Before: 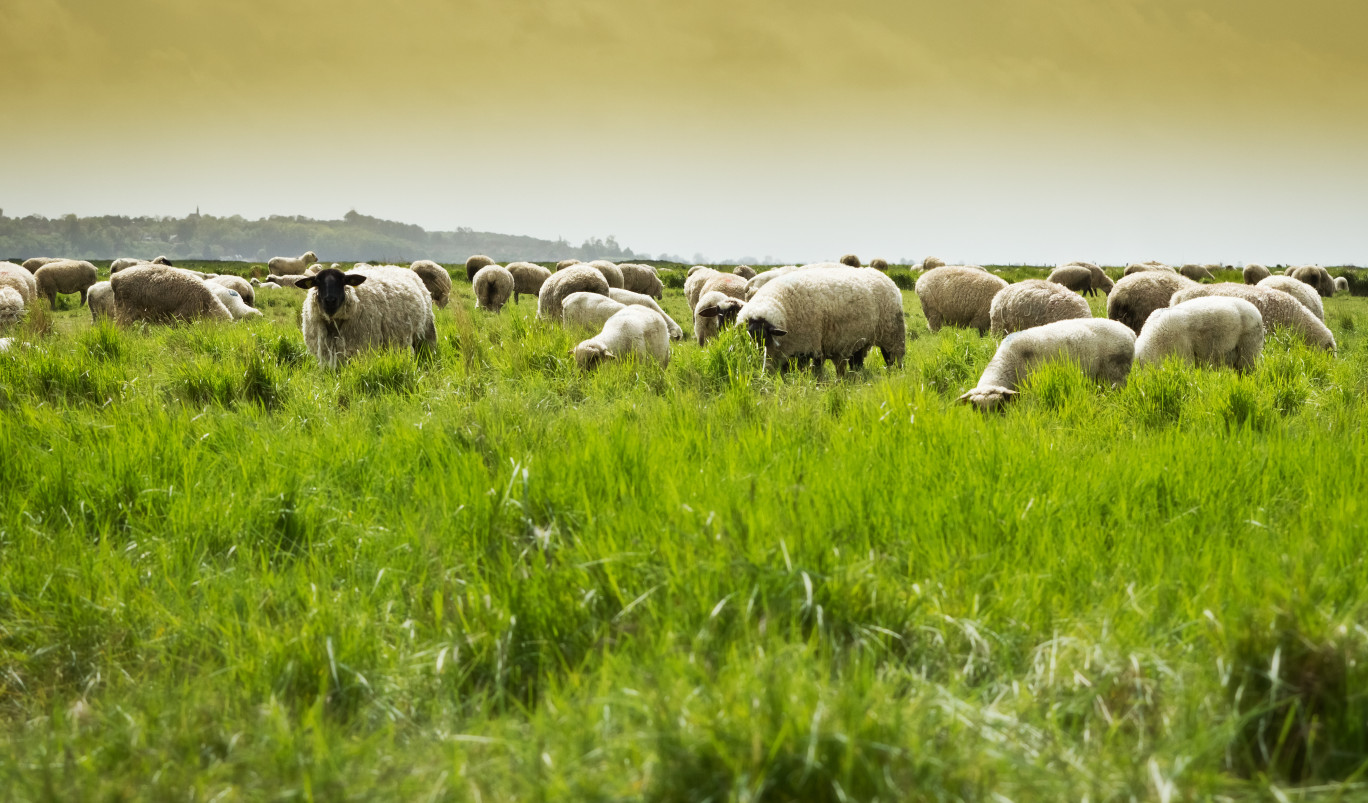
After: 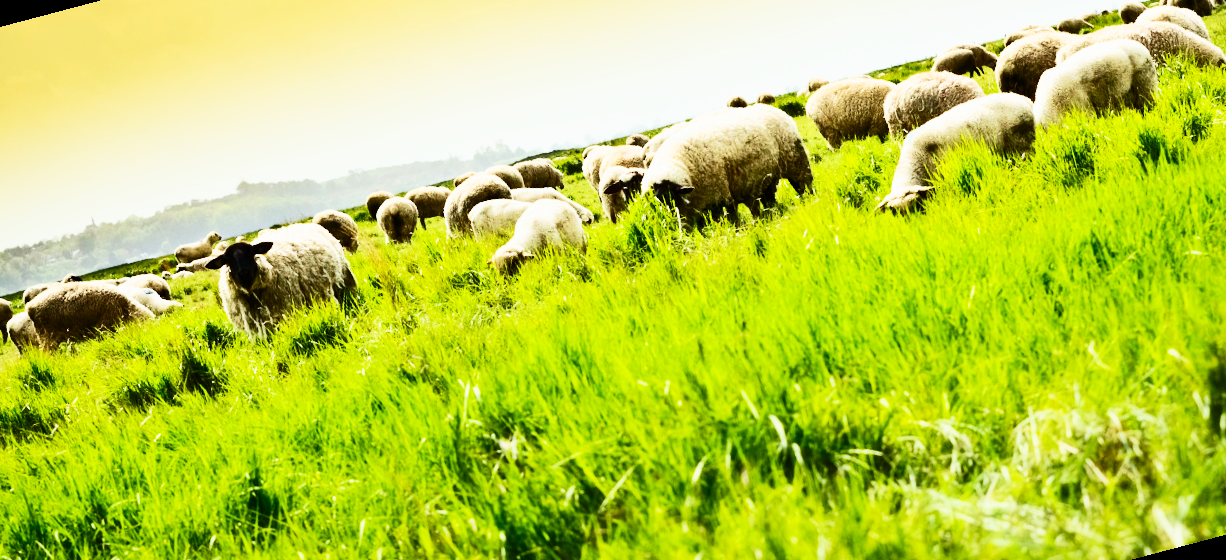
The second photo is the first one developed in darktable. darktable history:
rotate and perspective: rotation -14.8°, crop left 0.1, crop right 0.903, crop top 0.25, crop bottom 0.748
base curve: curves: ch0 [(0, 0) (0.036, 0.025) (0.121, 0.166) (0.206, 0.329) (0.605, 0.79) (1, 1)], preserve colors none
contrast brightness saturation: contrast 0.4, brightness 0.1, saturation 0.21
exposure: black level correction 0.001, exposure -0.2 EV, compensate highlight preservation false
